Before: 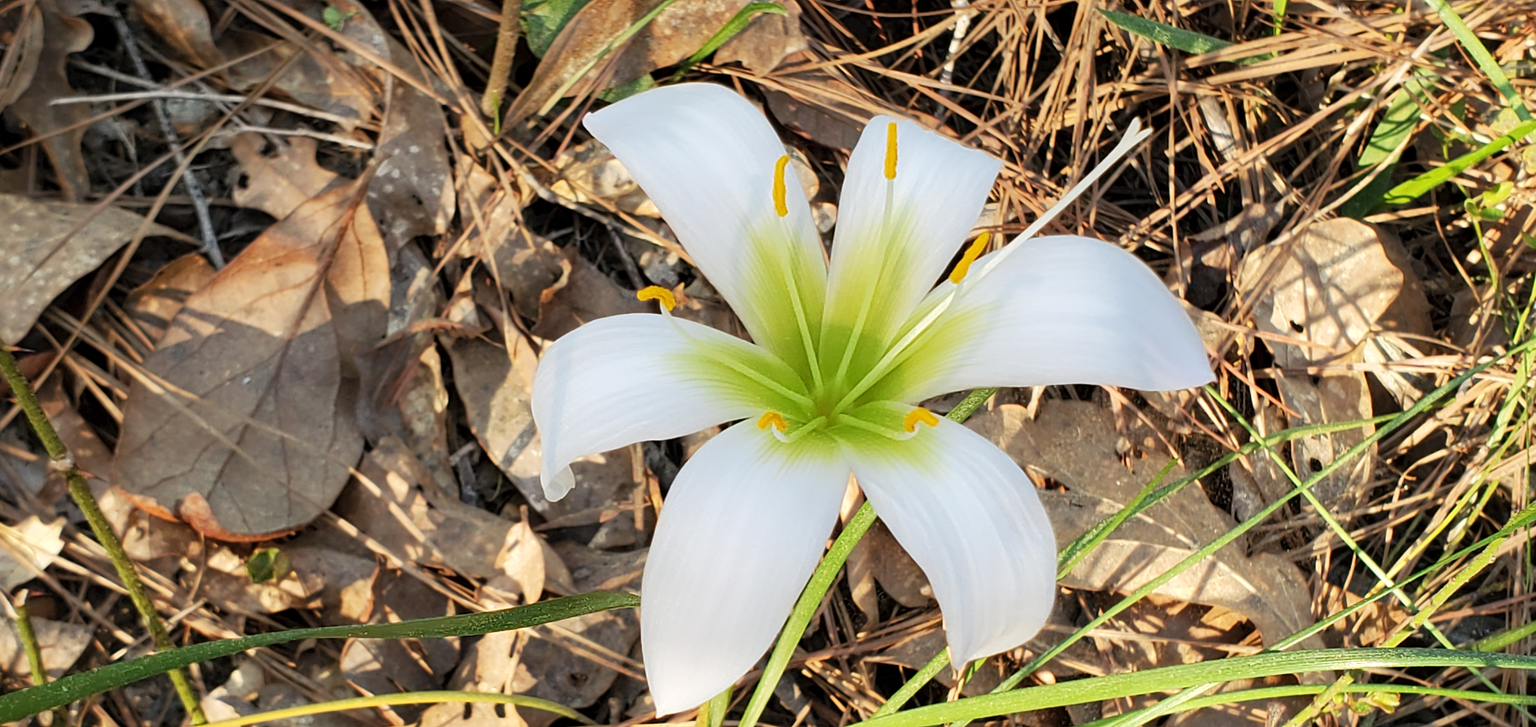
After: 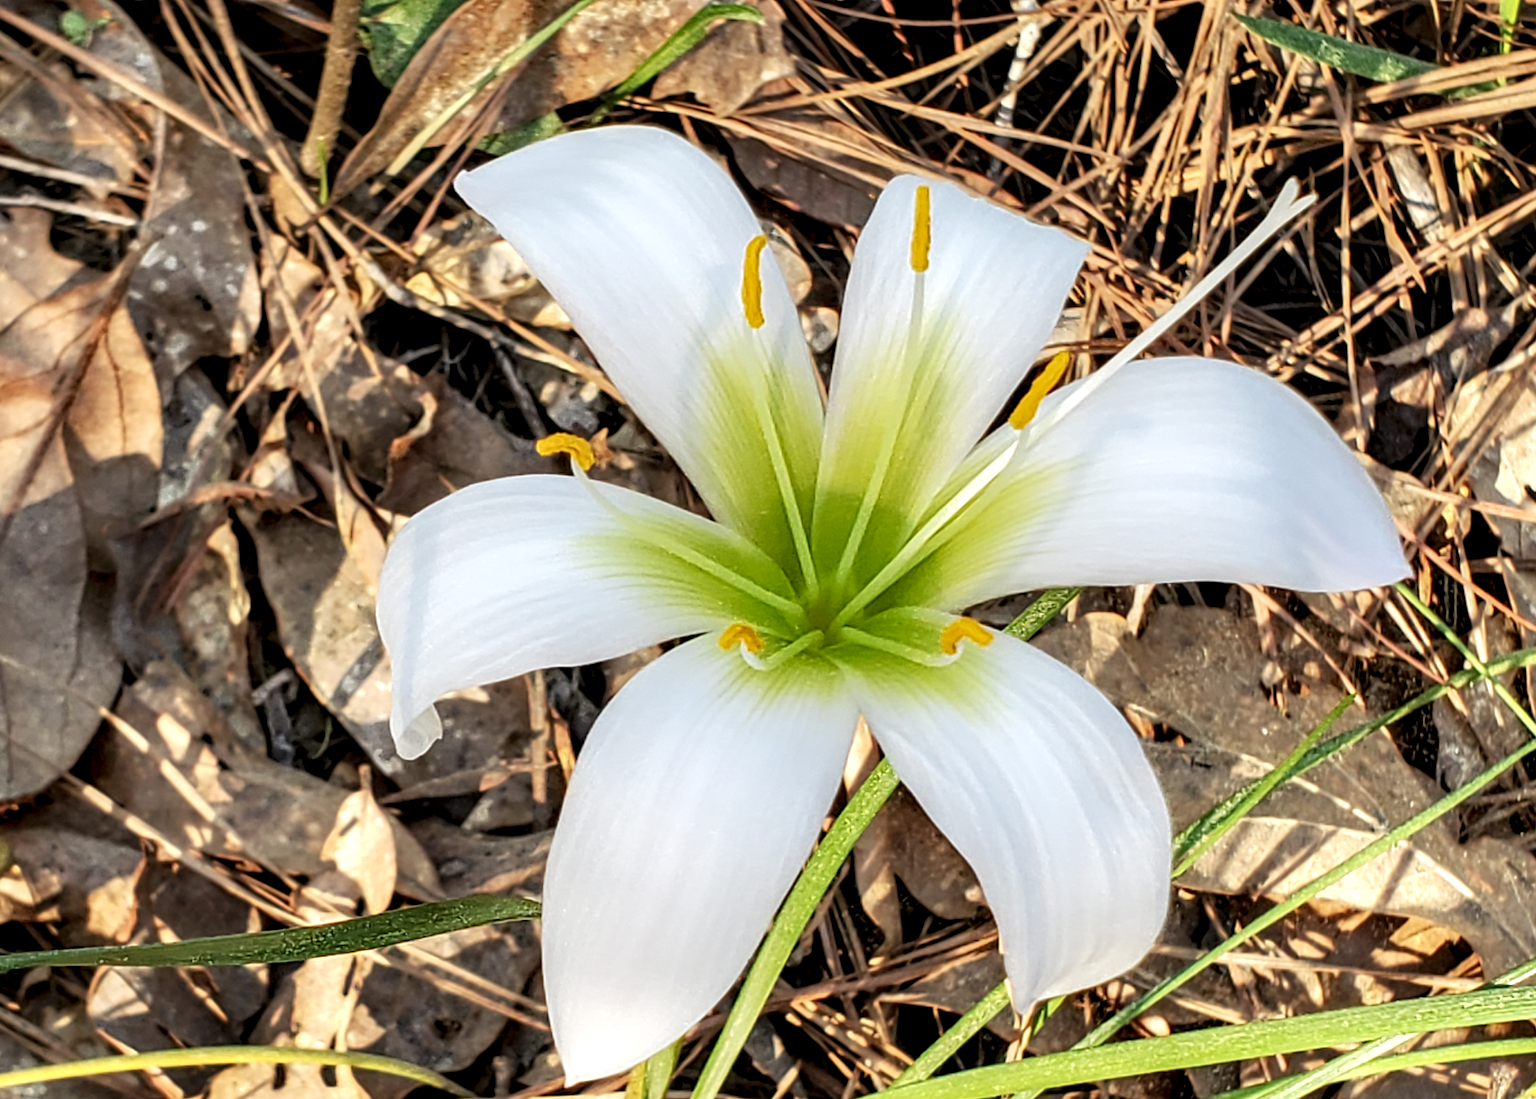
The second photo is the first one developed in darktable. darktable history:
local contrast: highlights 60%, shadows 60%, detail 160%
crop and rotate: left 18.442%, right 15.508%
